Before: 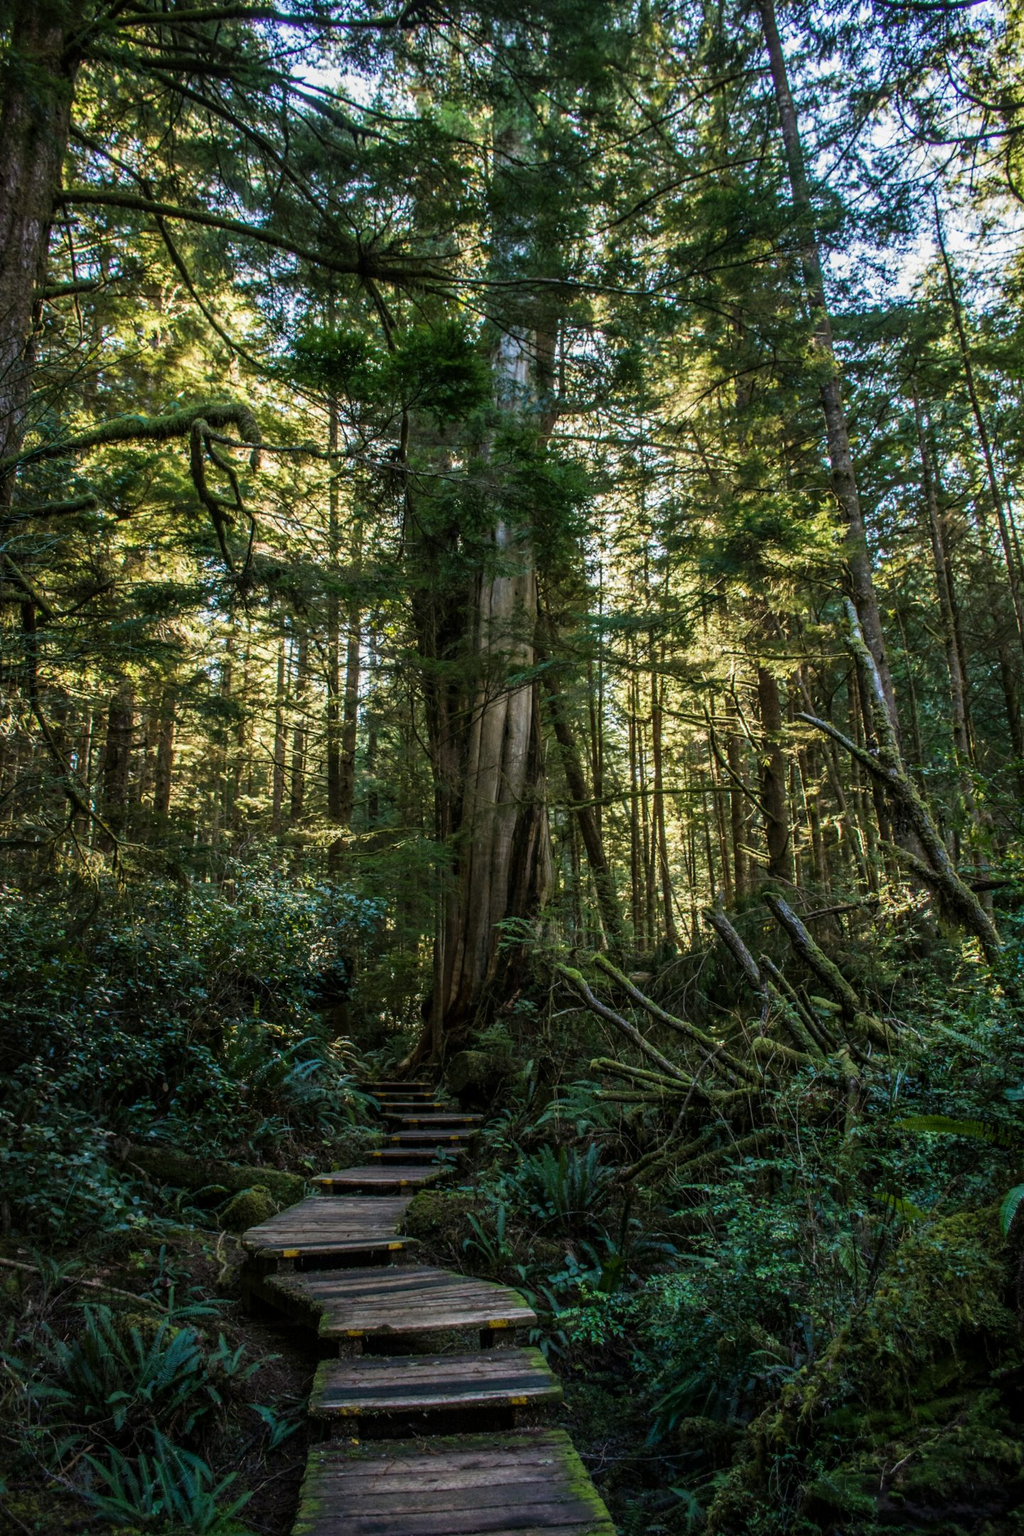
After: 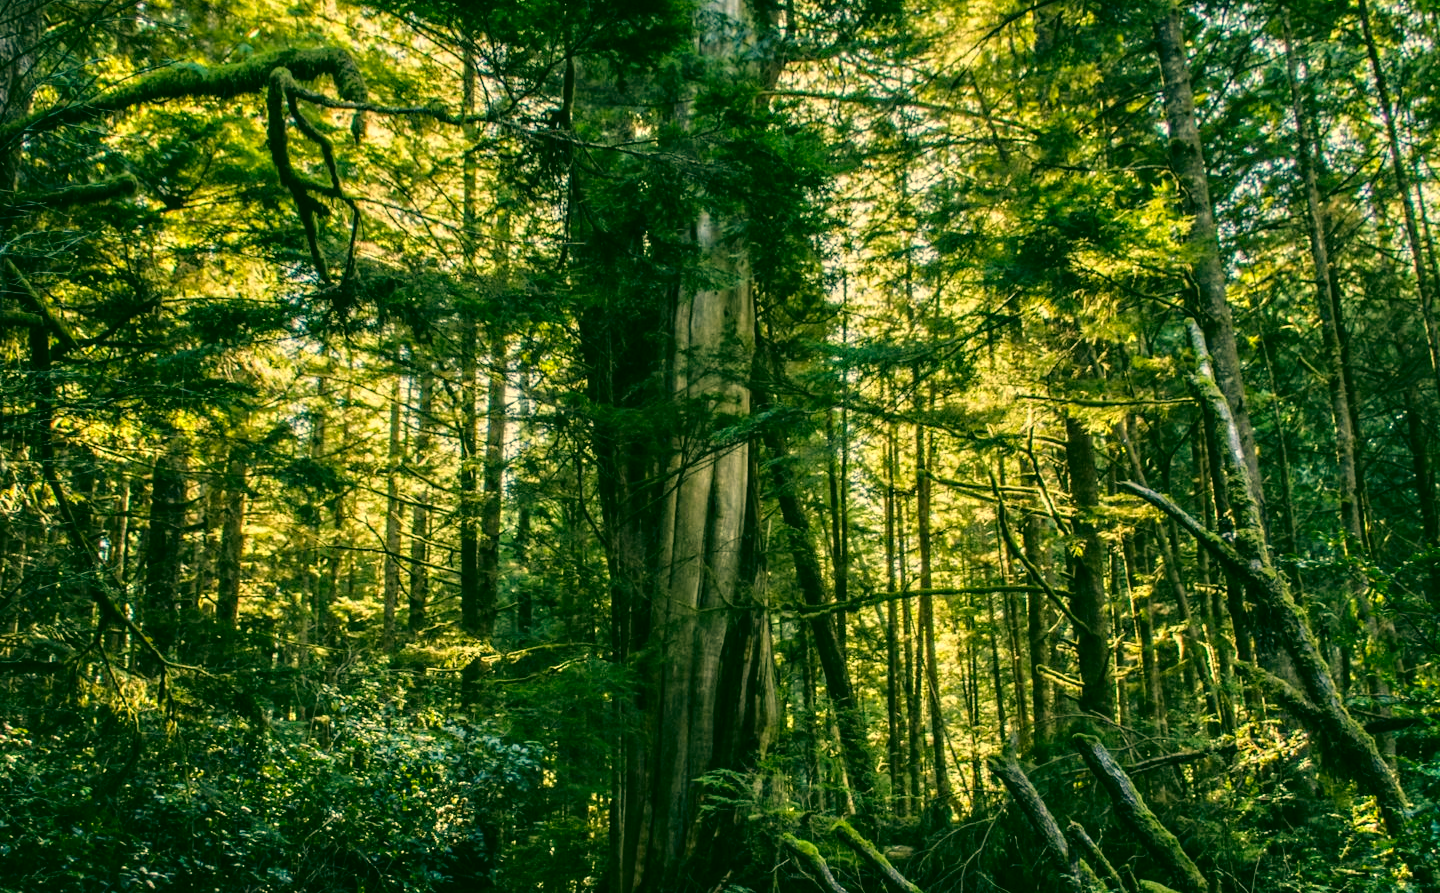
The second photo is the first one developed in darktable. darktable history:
crop and rotate: top 24.126%, bottom 34.525%
tone equalizer: -8 EV 0.016 EV, -7 EV -0.016 EV, -6 EV 0.036 EV, -5 EV 0.037 EV, -4 EV 0.31 EV, -3 EV 0.651 EV, -2 EV 0.589 EV, -1 EV 0.181 EV, +0 EV 0.023 EV
color correction: highlights a* 5.69, highlights b* 33.02, shadows a* -25.29, shadows b* 3.92
